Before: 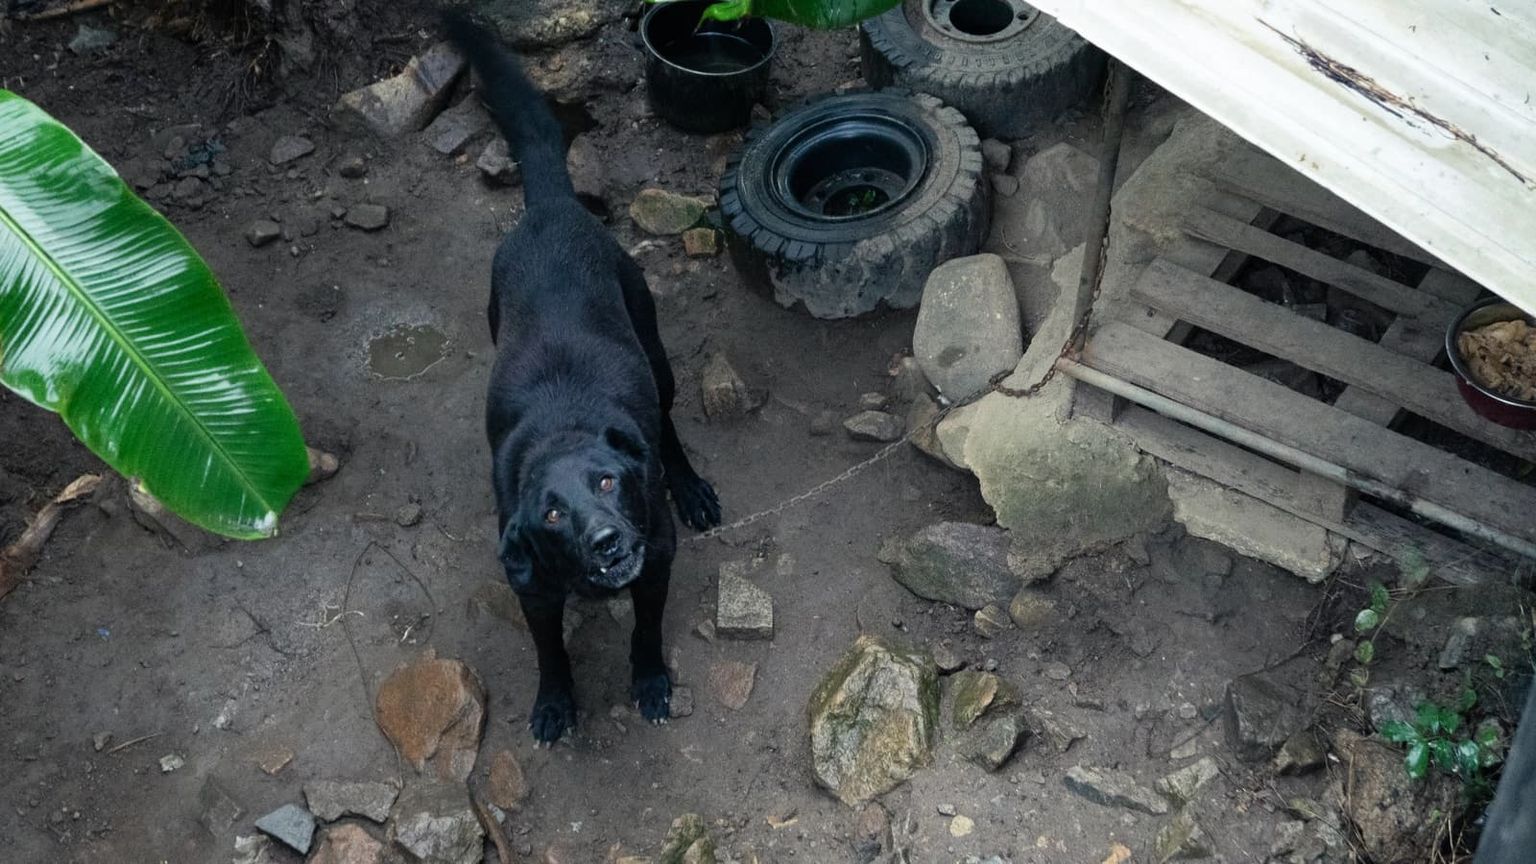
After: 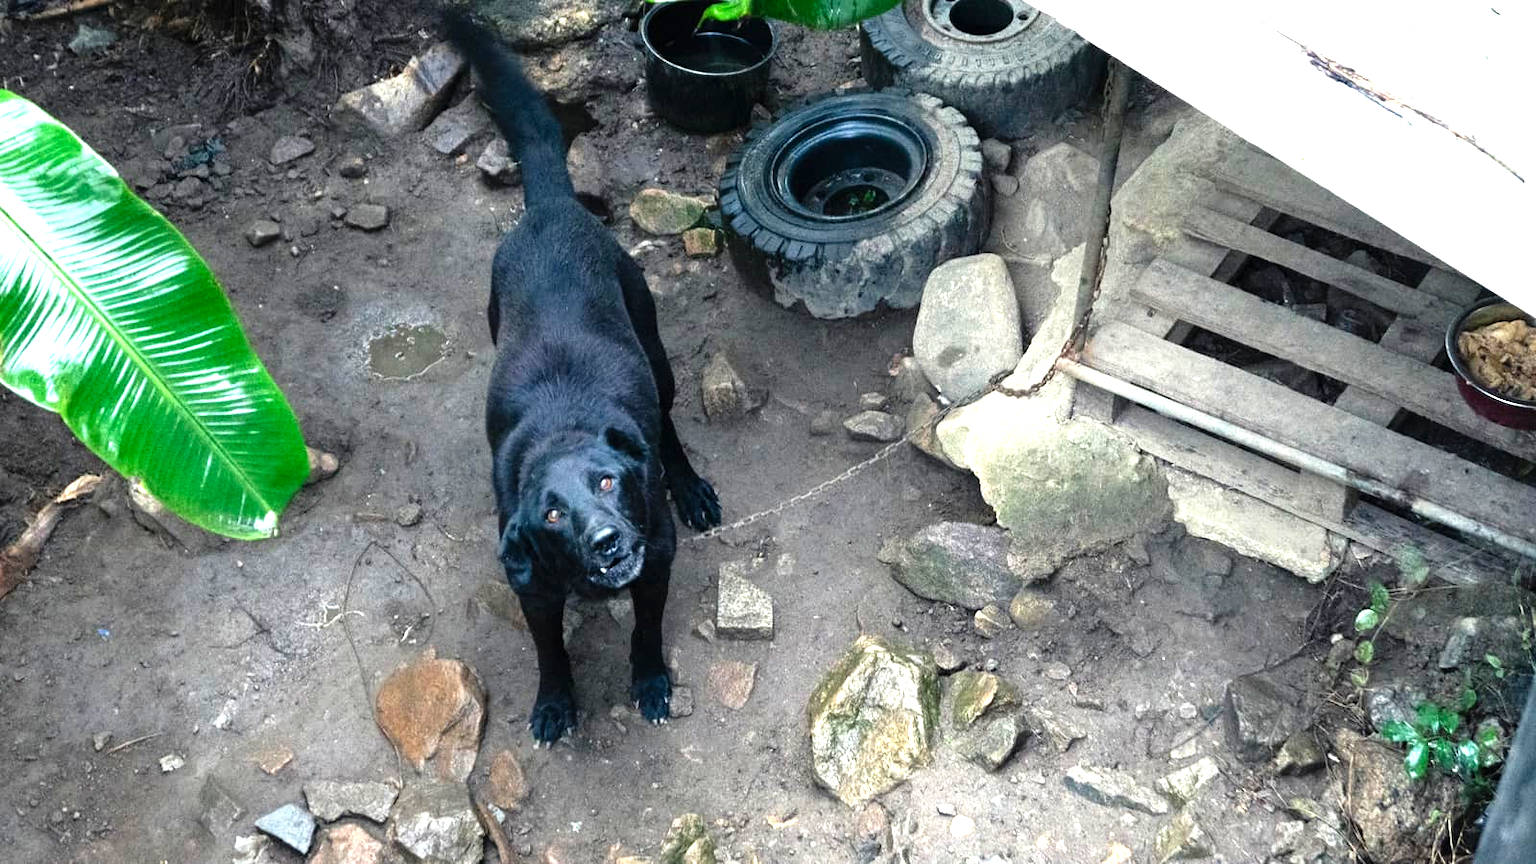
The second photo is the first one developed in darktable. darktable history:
levels: mode automatic, white 90.64%, levels [0.036, 0.364, 0.827]
